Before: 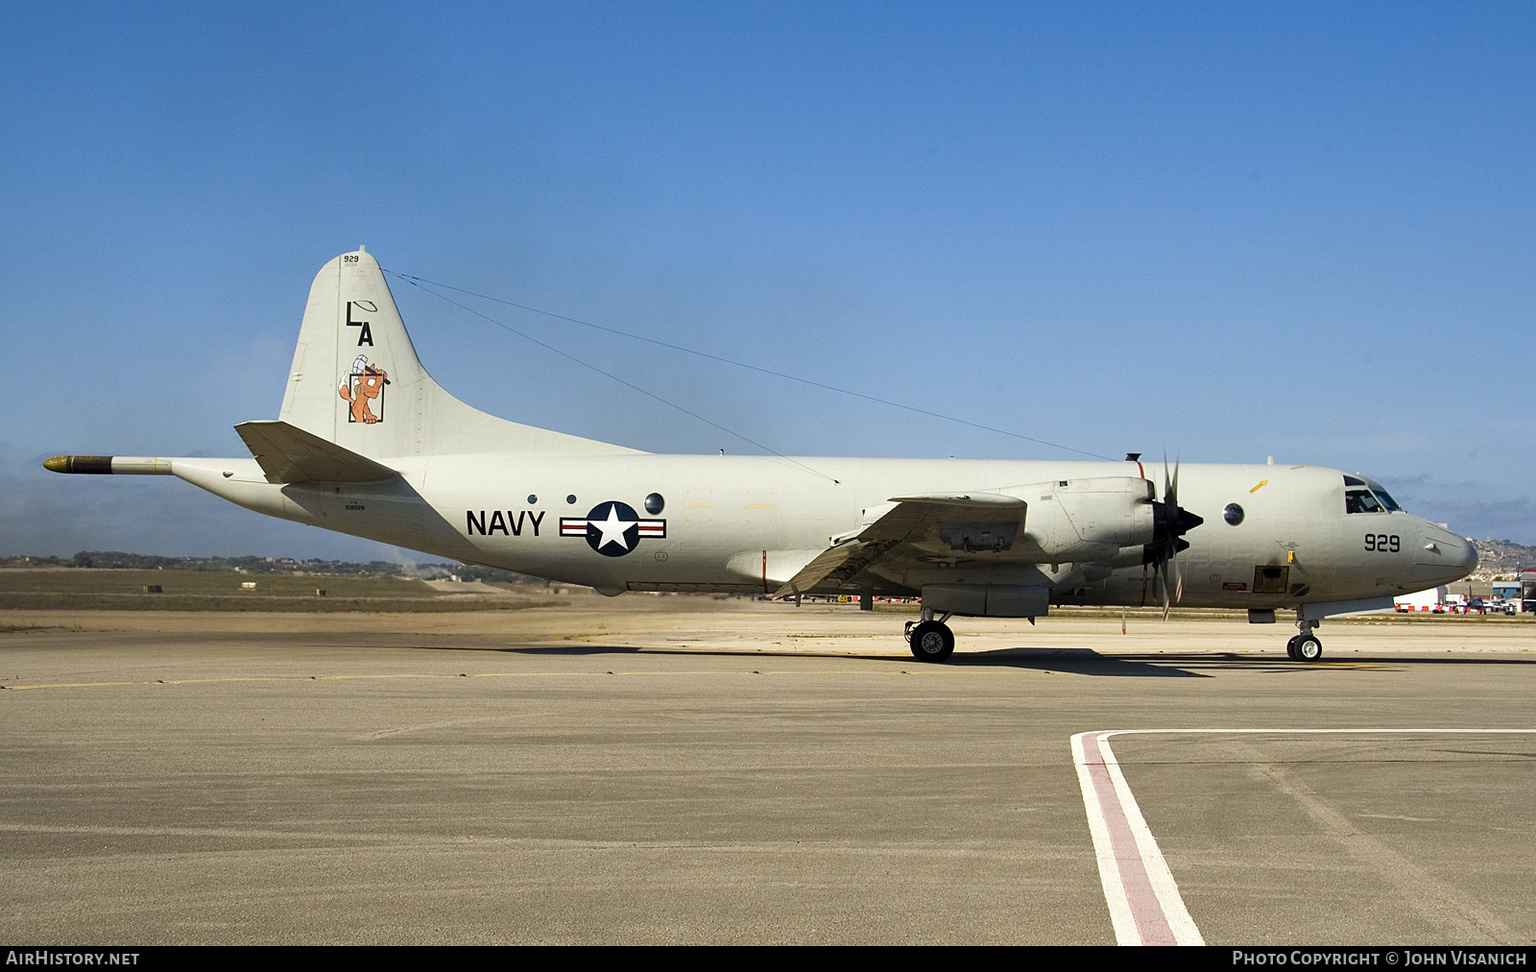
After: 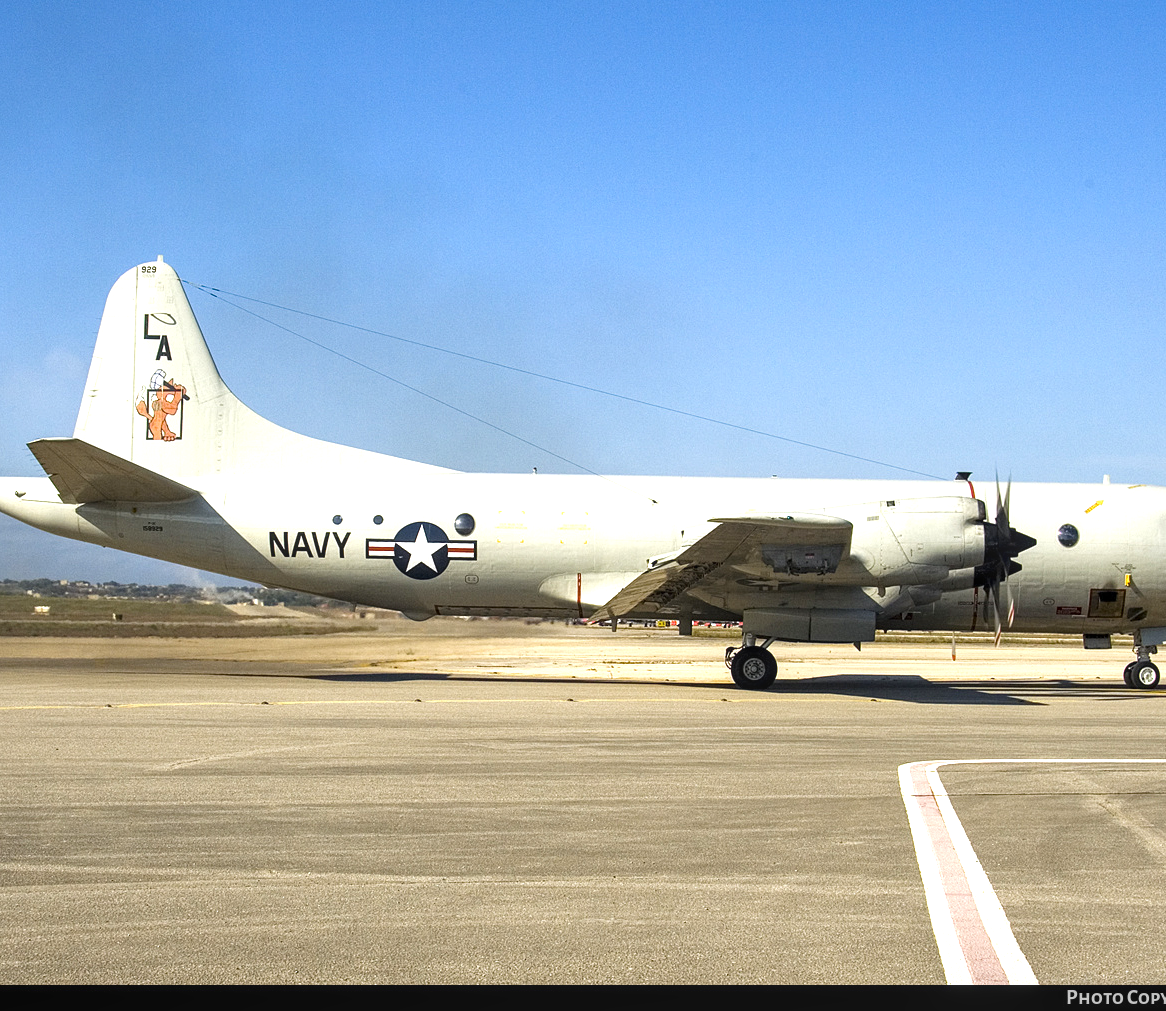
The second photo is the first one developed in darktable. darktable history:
local contrast: on, module defaults
crop: left 13.614%, right 13.477%
exposure: black level correction 0, exposure 0.698 EV, compensate highlight preservation false
